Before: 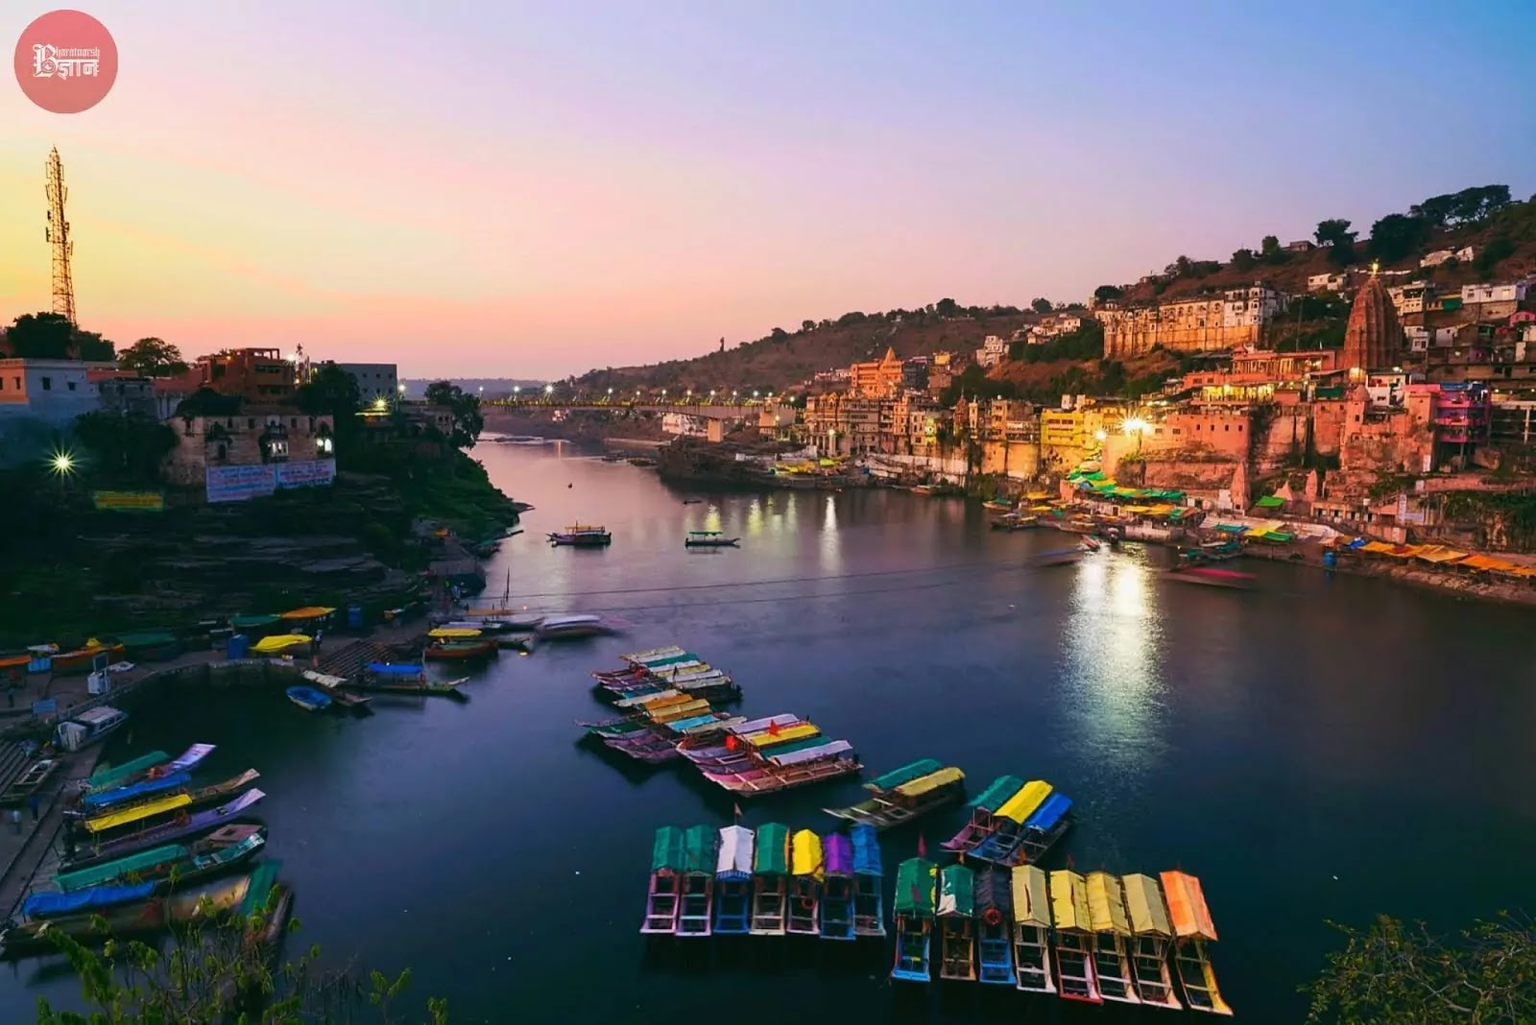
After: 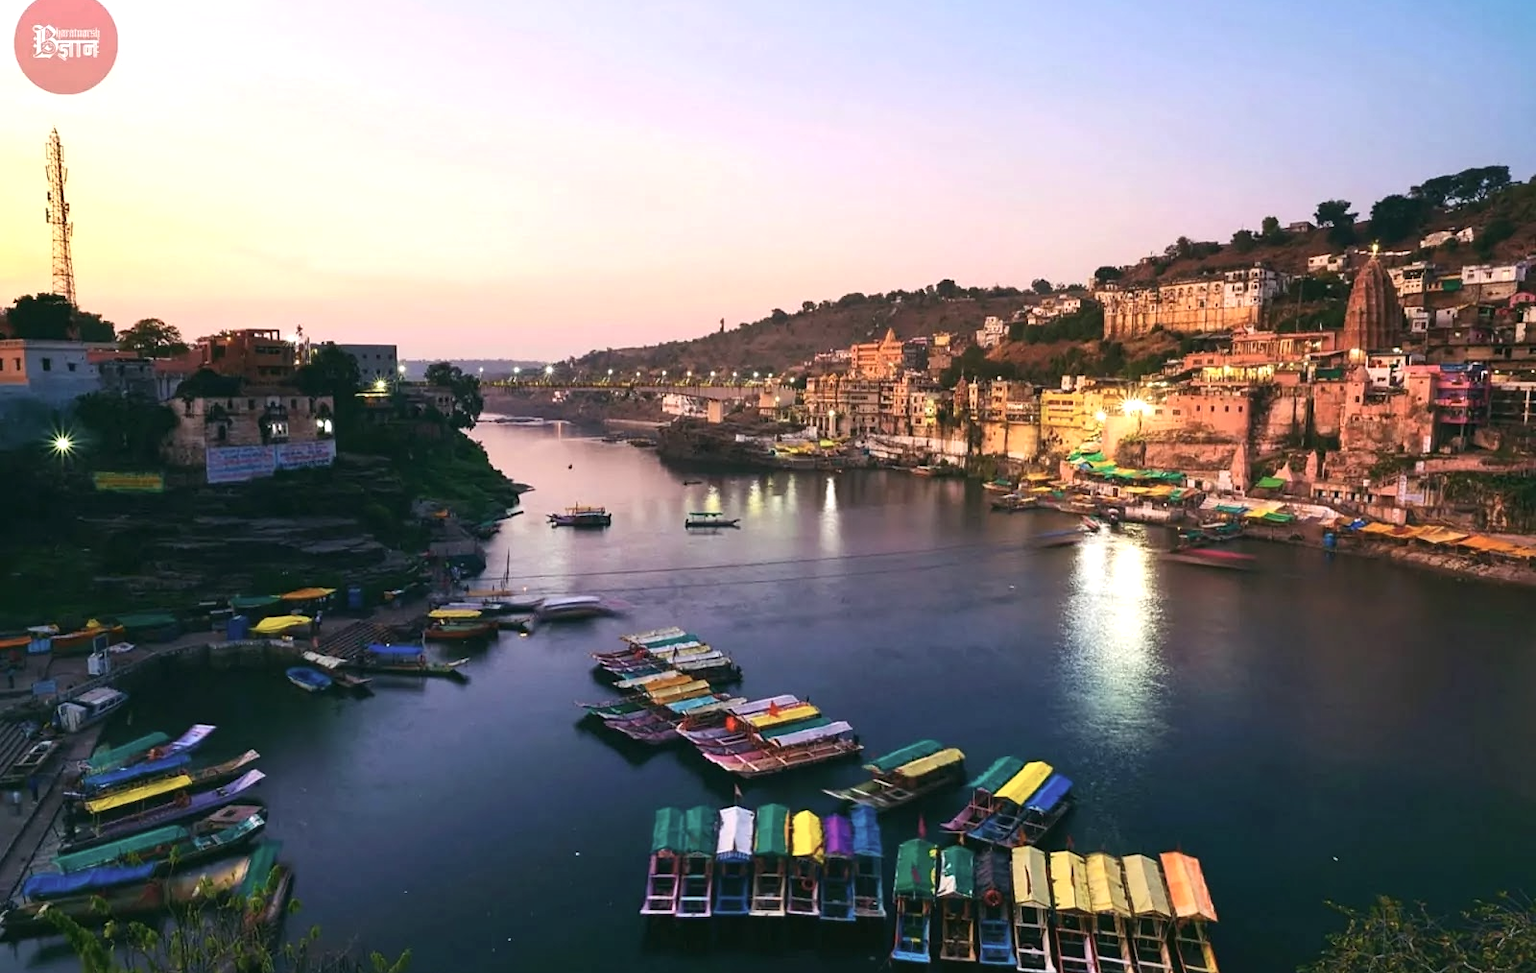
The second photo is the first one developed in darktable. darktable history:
crop and rotate: top 1.918%, bottom 3.125%
contrast brightness saturation: contrast 0.058, brightness -0.011, saturation -0.245
exposure: black level correction 0, exposure 0.498 EV, compensate highlight preservation false
color correction: highlights a* -0.146, highlights b* 0.128
